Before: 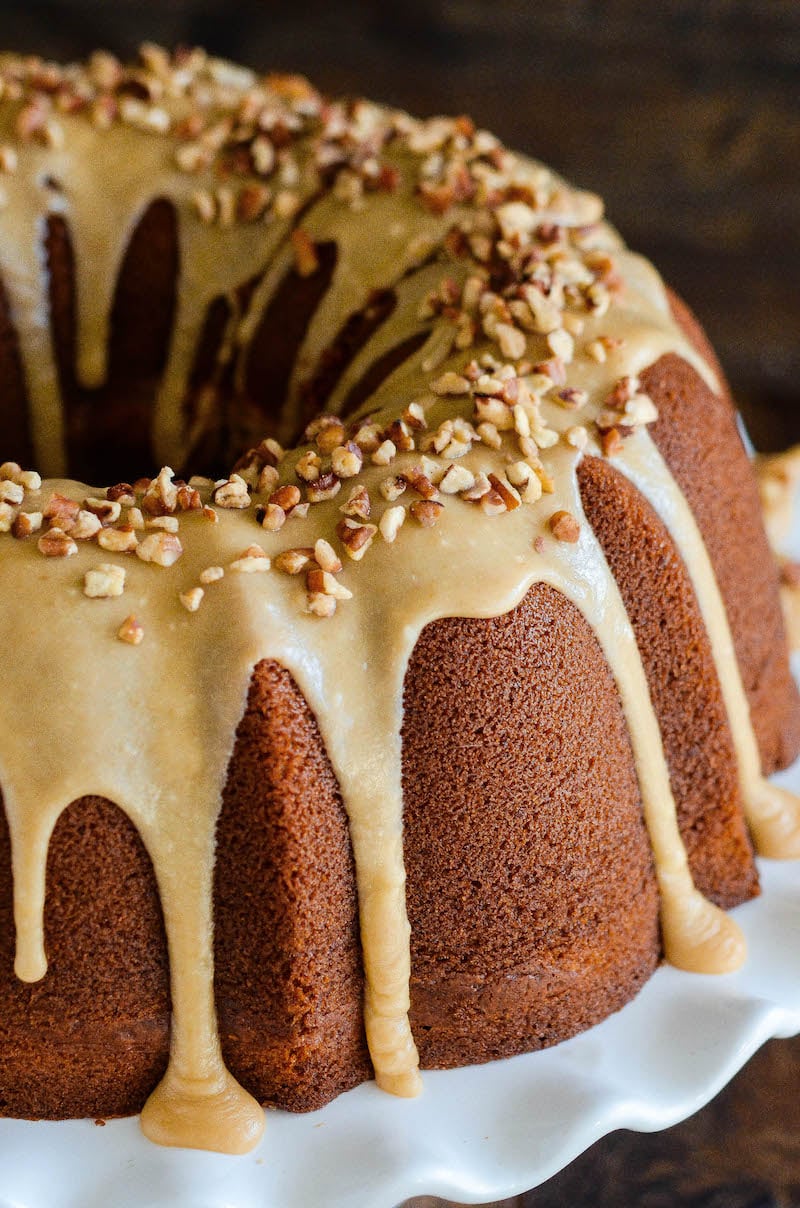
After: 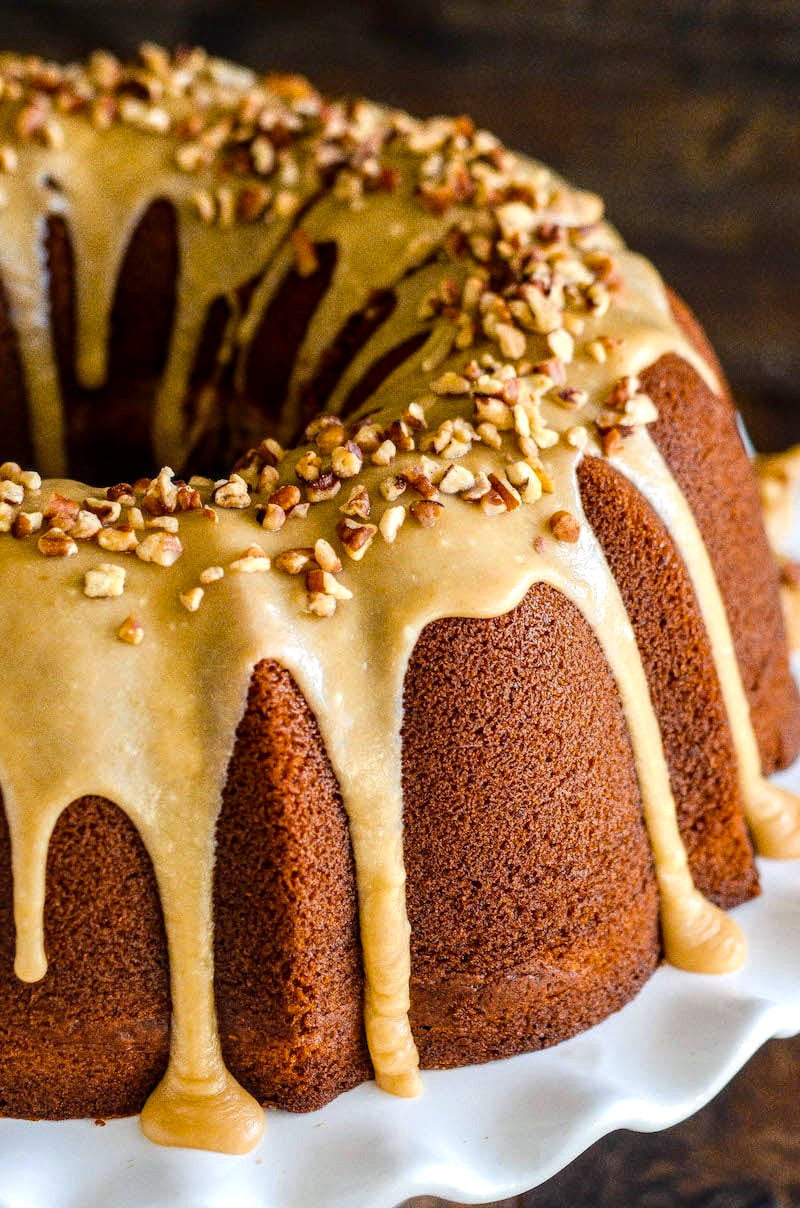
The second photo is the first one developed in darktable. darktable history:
local contrast: detail 130%
color balance rgb: highlights gain › chroma 1.348%, highlights gain › hue 57.29°, perceptual saturation grading › global saturation 18.541%, perceptual brilliance grading › highlights 7.337%, perceptual brilliance grading › mid-tones 3.658%, perceptual brilliance grading › shadows 2.319%
